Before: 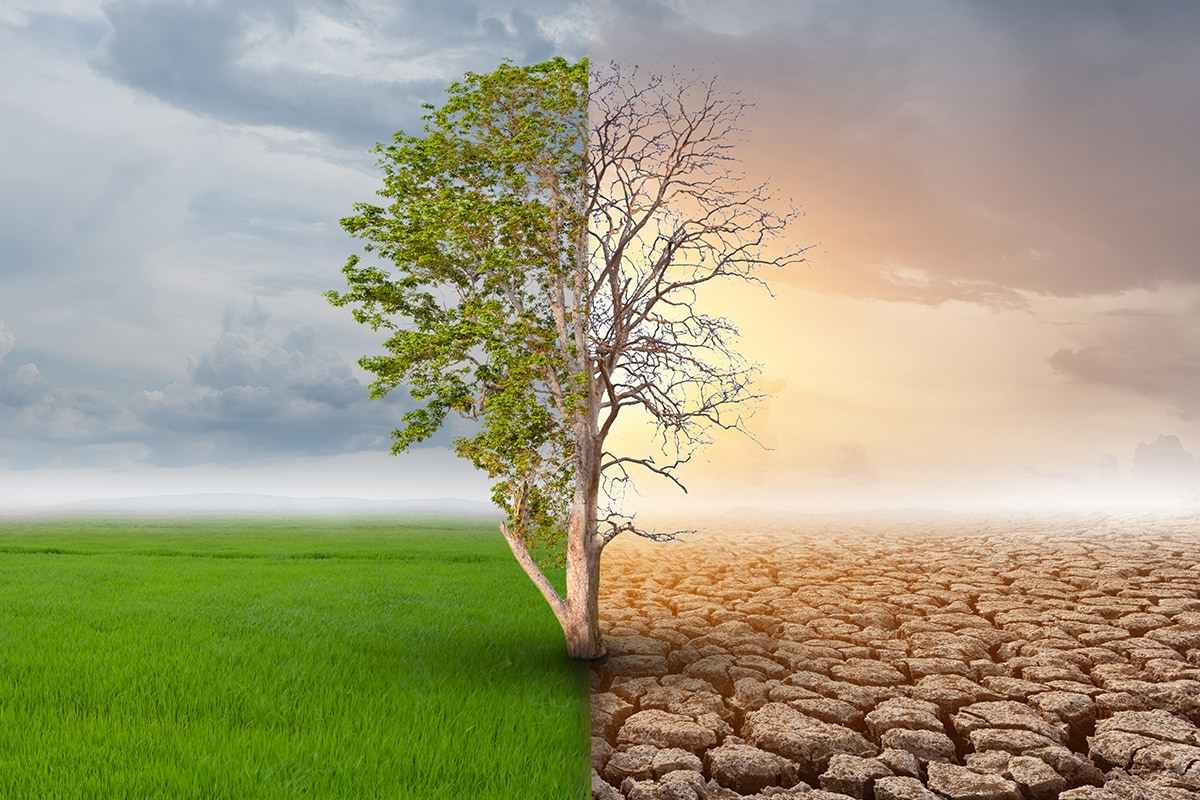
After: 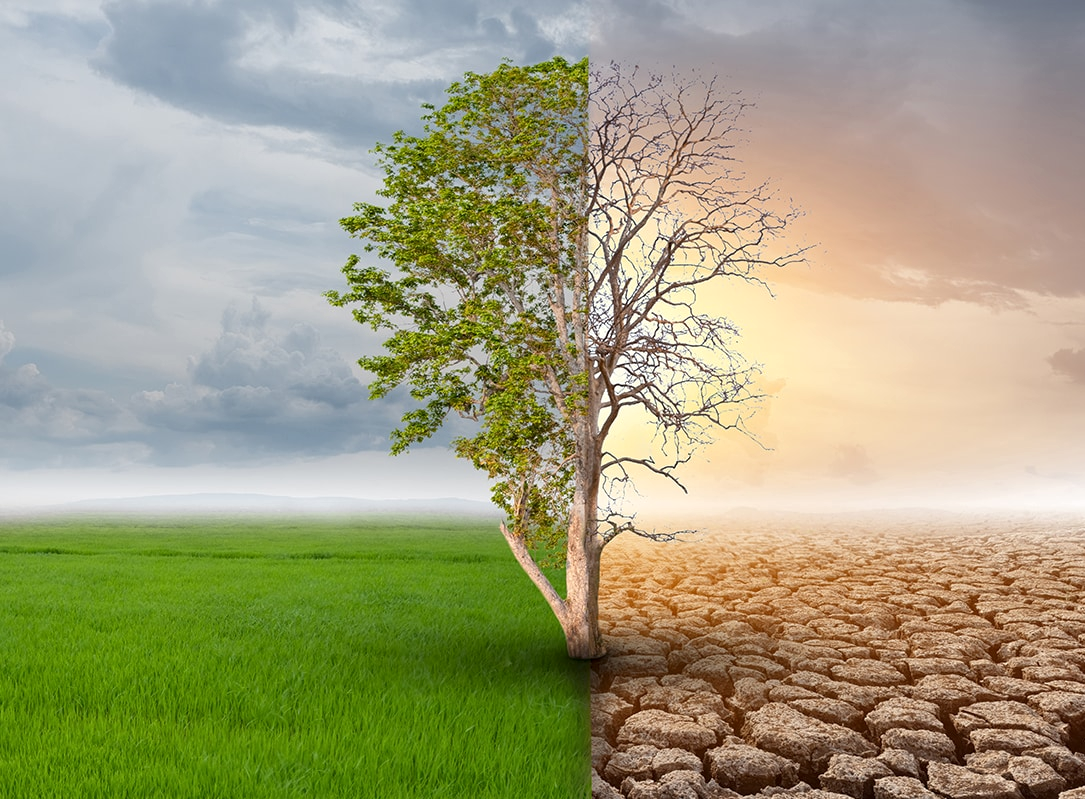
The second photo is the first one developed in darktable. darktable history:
crop: right 9.509%, bottom 0.031%
local contrast: highlights 100%, shadows 100%, detail 120%, midtone range 0.2
